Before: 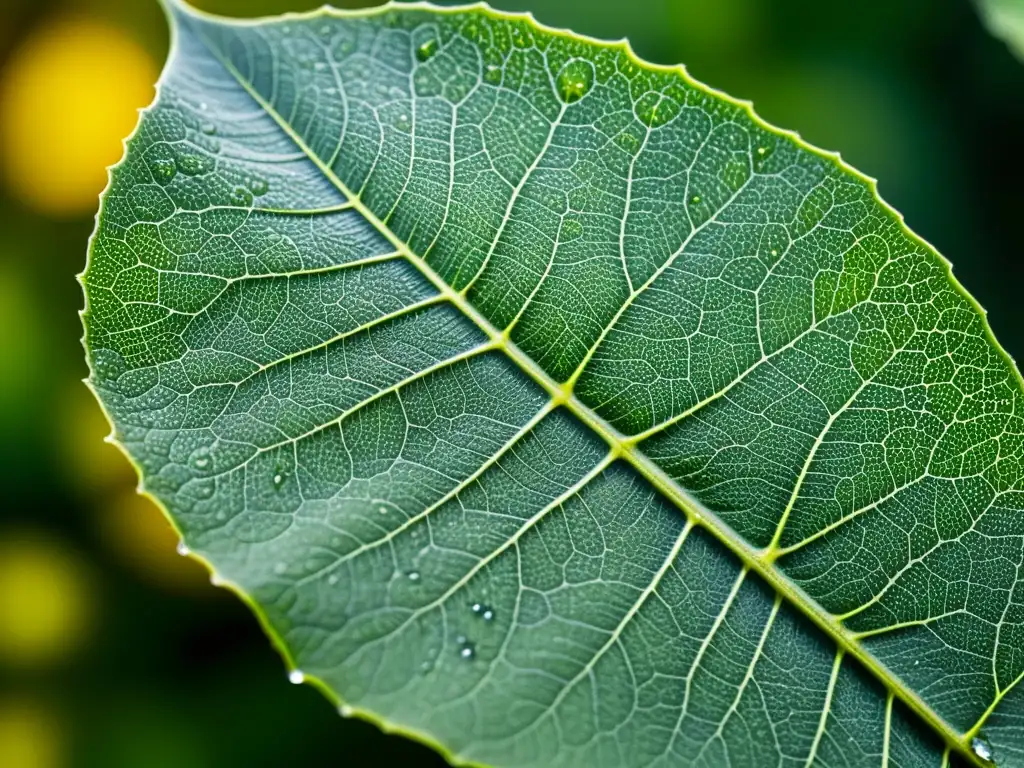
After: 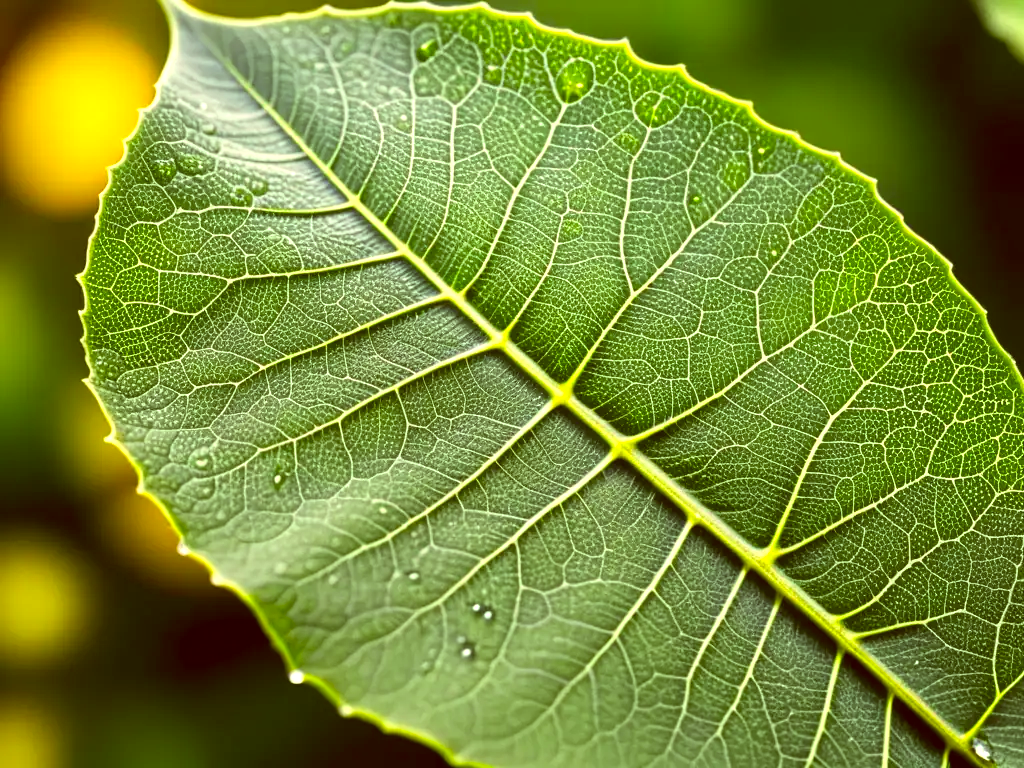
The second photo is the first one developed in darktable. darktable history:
color correction: highlights a* 1.18, highlights b* 24.41, shadows a* 15.9, shadows b* 24.62
exposure: exposure 0.561 EV, compensate exposure bias true, compensate highlight preservation false
